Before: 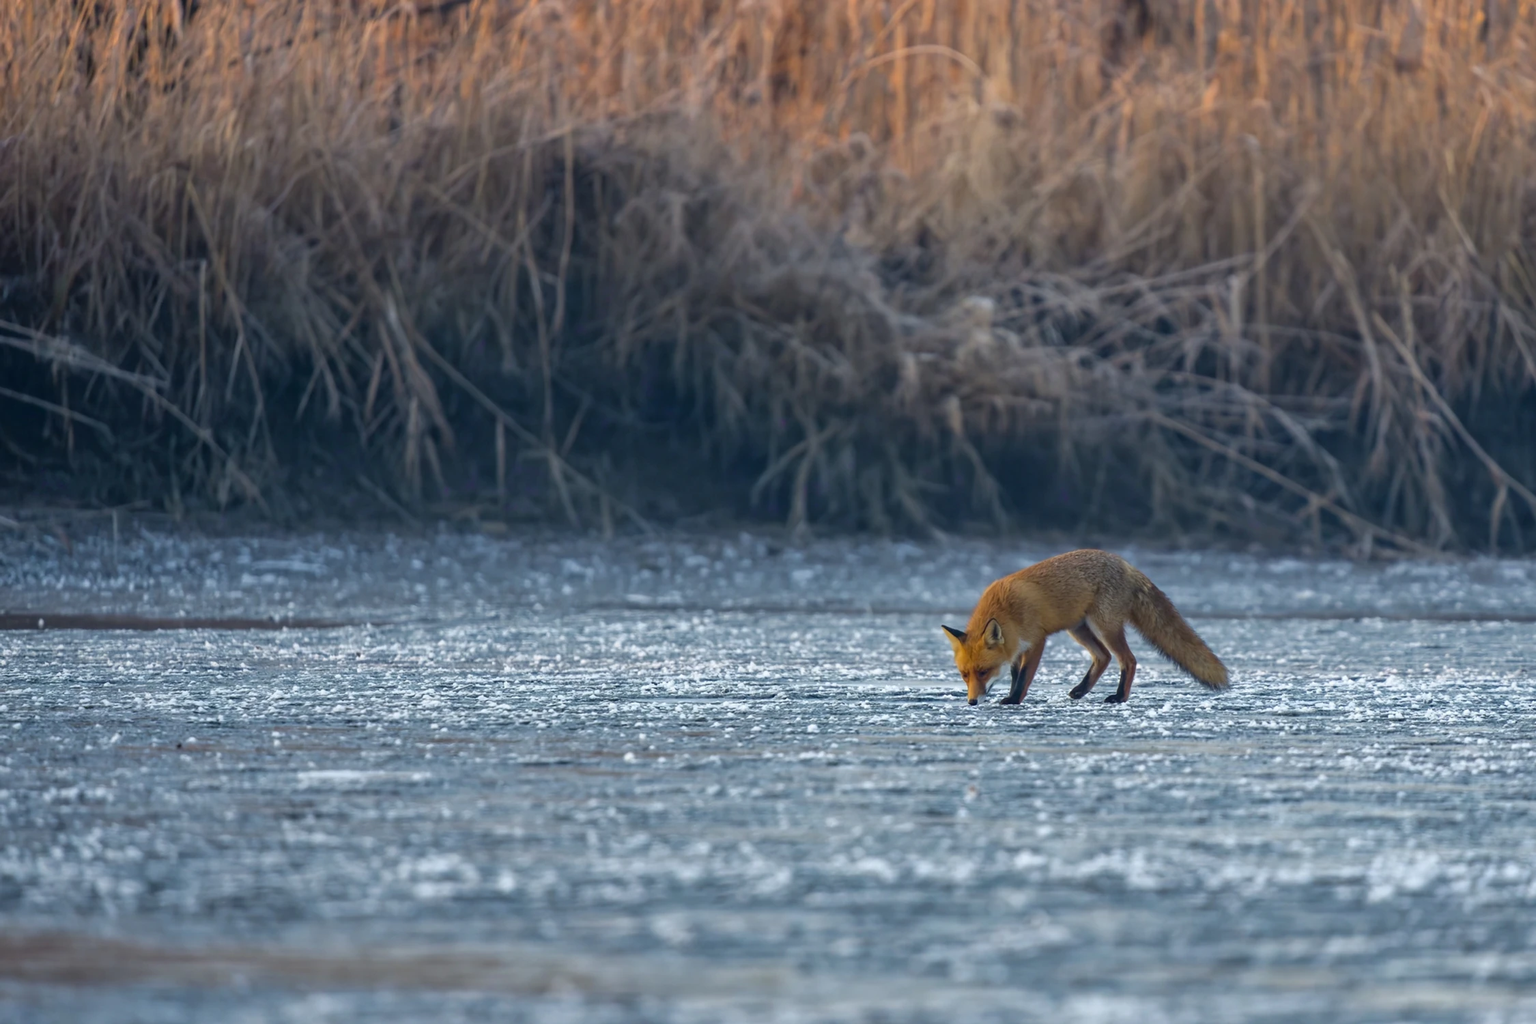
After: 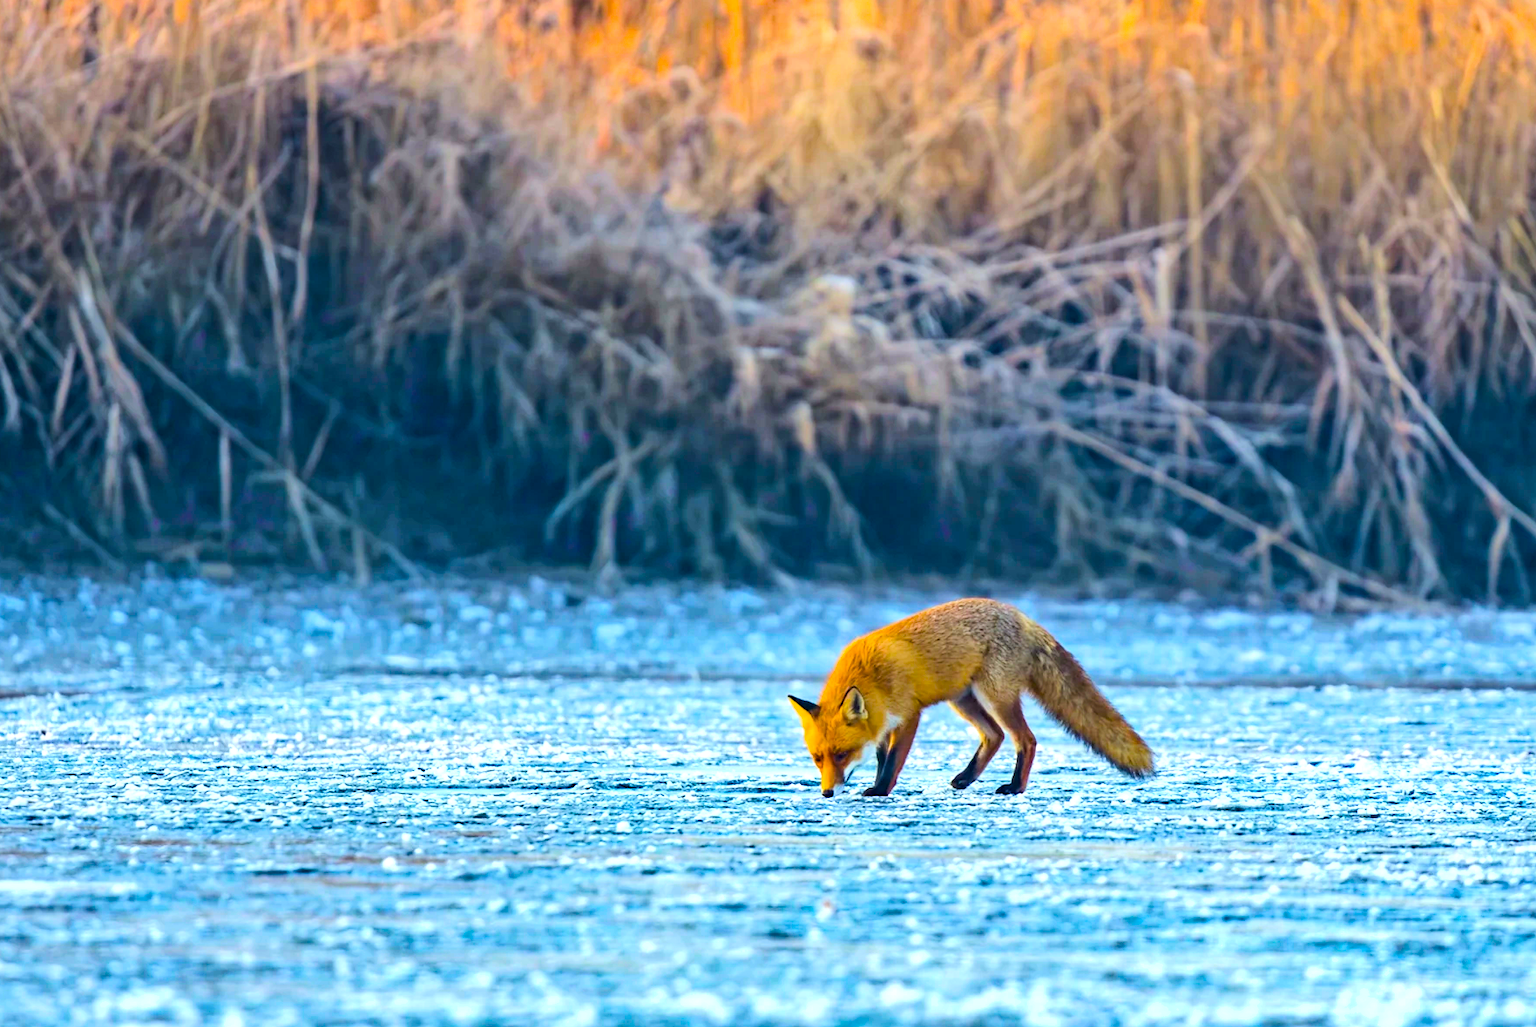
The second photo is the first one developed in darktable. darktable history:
crop and rotate: left 21.125%, top 7.898%, right 0.483%, bottom 13.464%
color correction: highlights a* -2.7, highlights b* 2.35
tone curve: curves: ch0 [(0, 0.012) (0.052, 0.04) (0.107, 0.086) (0.276, 0.265) (0.461, 0.531) (0.718, 0.79) (0.921, 0.909) (0.999, 0.951)]; ch1 [(0, 0) (0.339, 0.298) (0.402, 0.363) (0.444, 0.415) (0.485, 0.469) (0.494, 0.493) (0.504, 0.501) (0.525, 0.534) (0.555, 0.587) (0.594, 0.647) (1, 1)]; ch2 [(0, 0) (0.48, 0.48) (0.504, 0.5) (0.535, 0.557) (0.581, 0.623) (0.649, 0.683) (0.824, 0.815) (1, 1)], color space Lab, linked channels, preserve colors none
color balance rgb: highlights gain › luminance 18.077%, perceptual saturation grading › global saturation 25.391%, global vibrance 50.803%
exposure: exposure 0.642 EV, compensate highlight preservation false
haze removal: compatibility mode true, adaptive false
shadows and highlights: shadows 47.2, highlights -42.44, soften with gaussian
tone equalizer: -8 EV -0.406 EV, -7 EV -0.42 EV, -6 EV -0.345 EV, -5 EV -0.194 EV, -3 EV 0.212 EV, -2 EV 0.312 EV, -1 EV 0.372 EV, +0 EV 0.43 EV
